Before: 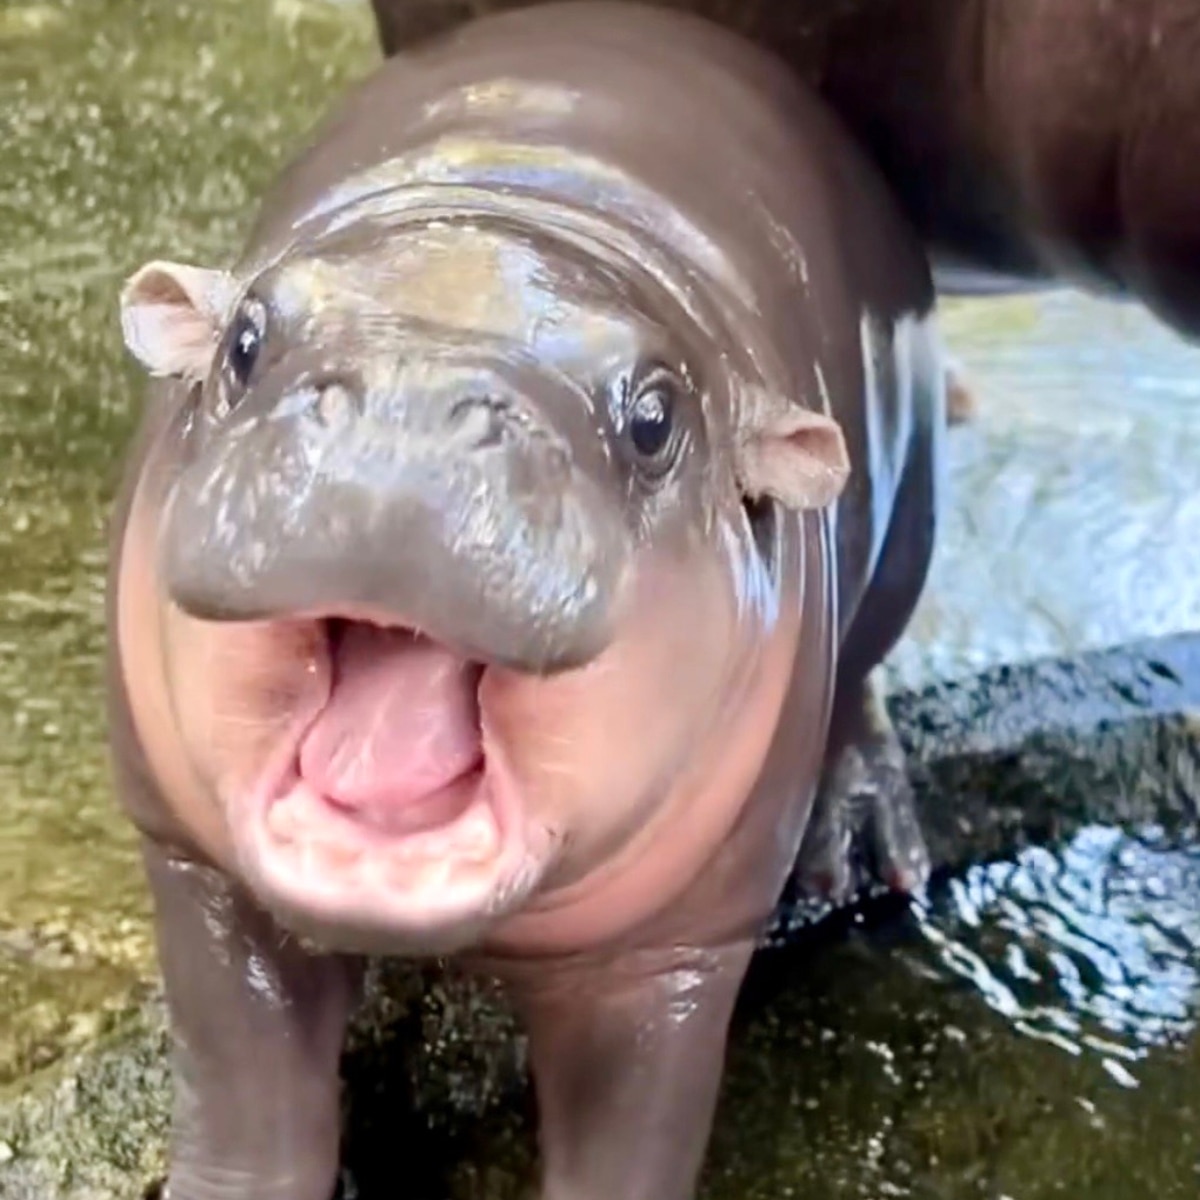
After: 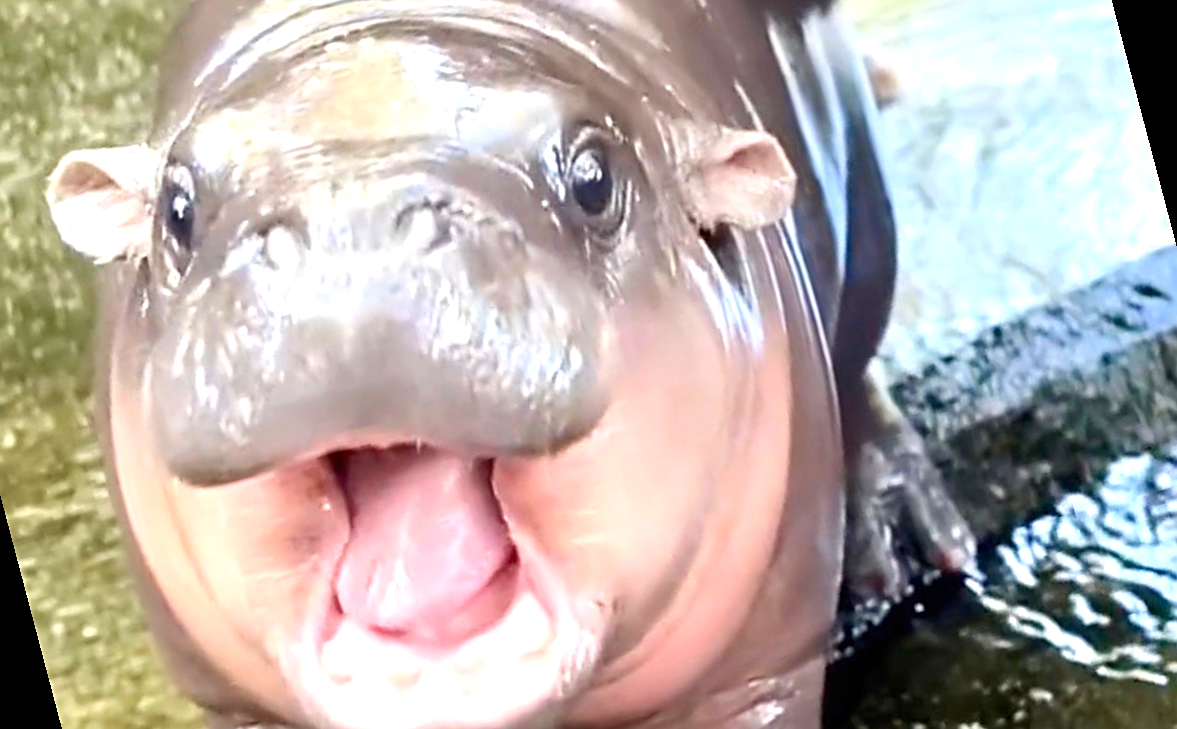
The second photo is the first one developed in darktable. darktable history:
rotate and perspective: rotation -14.8°, crop left 0.1, crop right 0.903, crop top 0.25, crop bottom 0.748
exposure: black level correction 0, exposure 0.7 EV, compensate exposure bias true, compensate highlight preservation false
sharpen: on, module defaults
